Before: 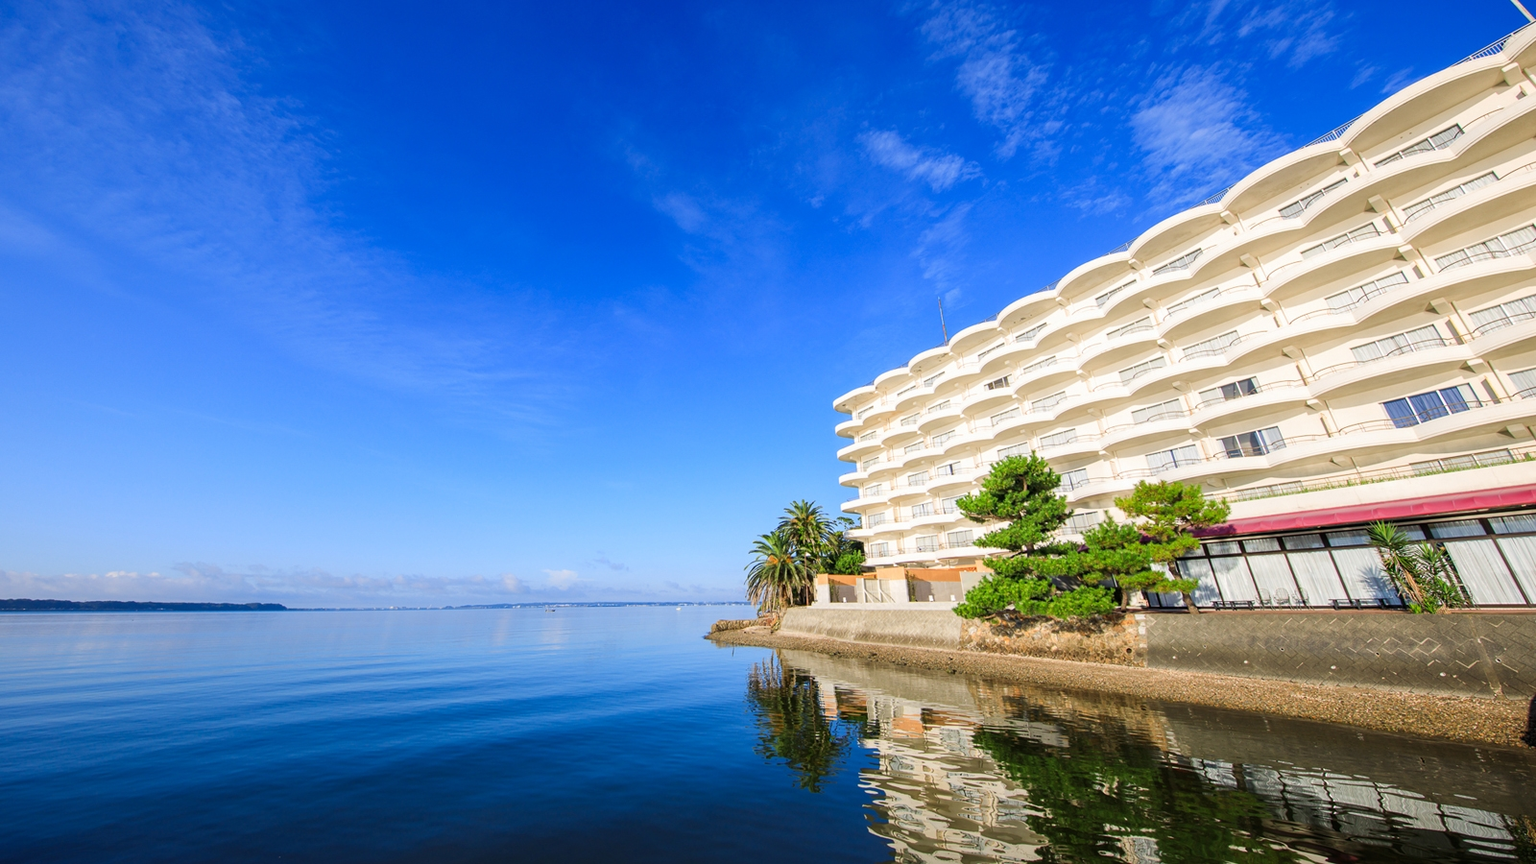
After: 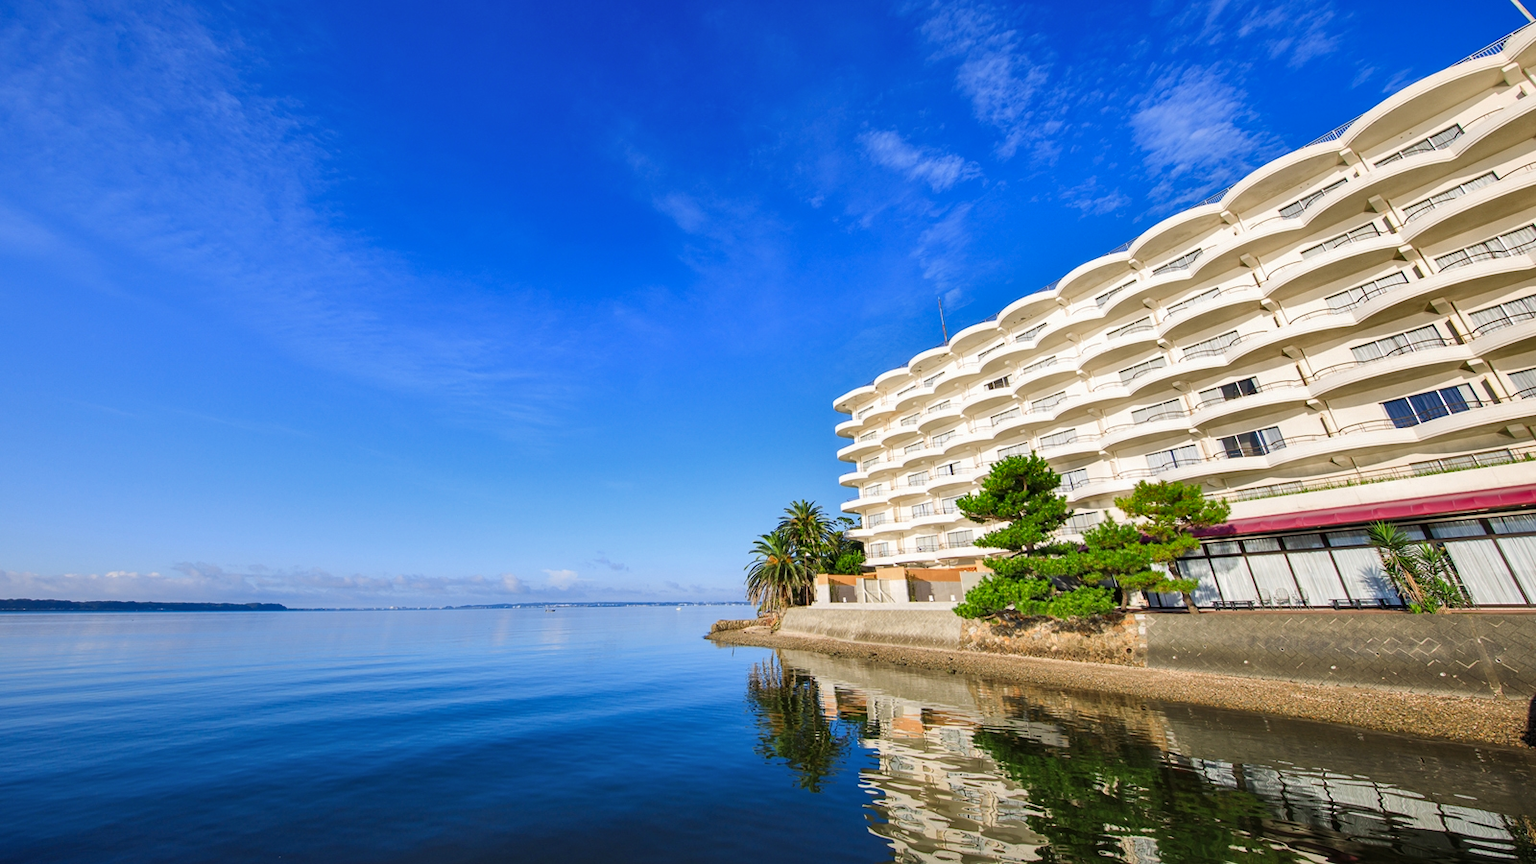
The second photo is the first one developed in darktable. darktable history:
shadows and highlights: radius 108.98, shadows 40.77, highlights -72.95, low approximation 0.01, soften with gaussian
